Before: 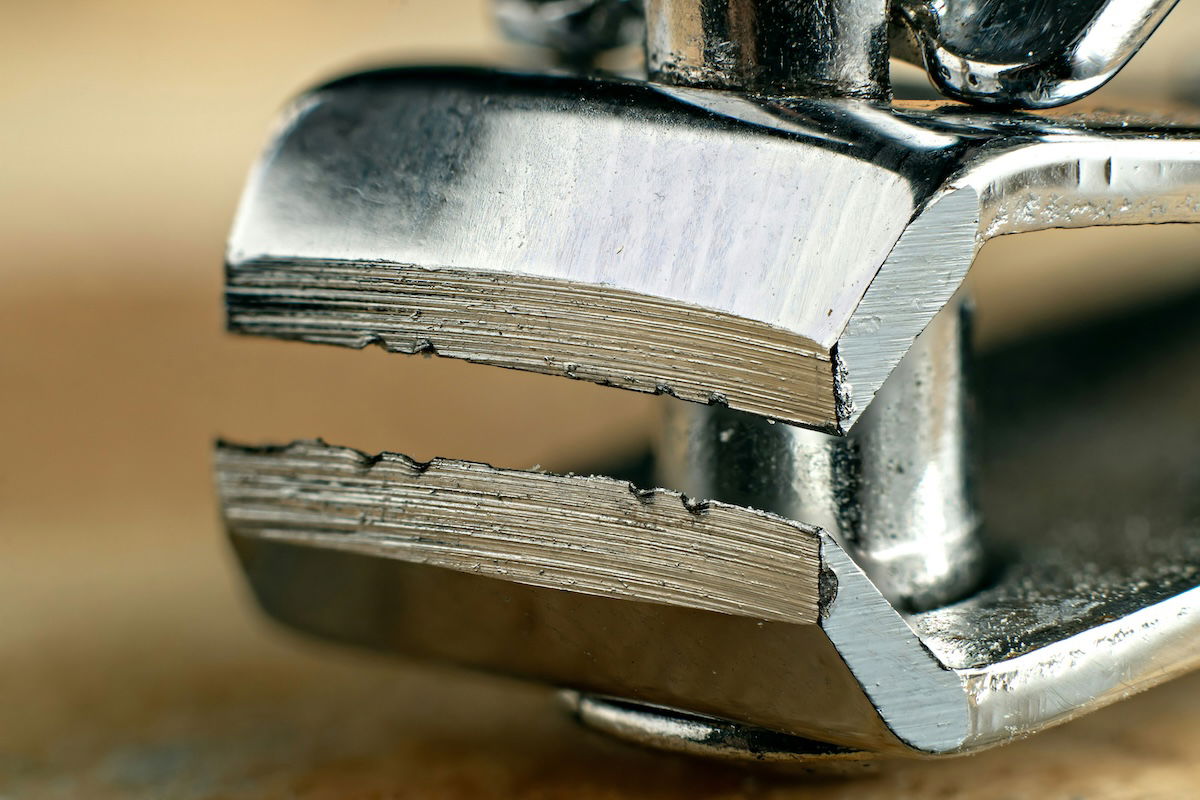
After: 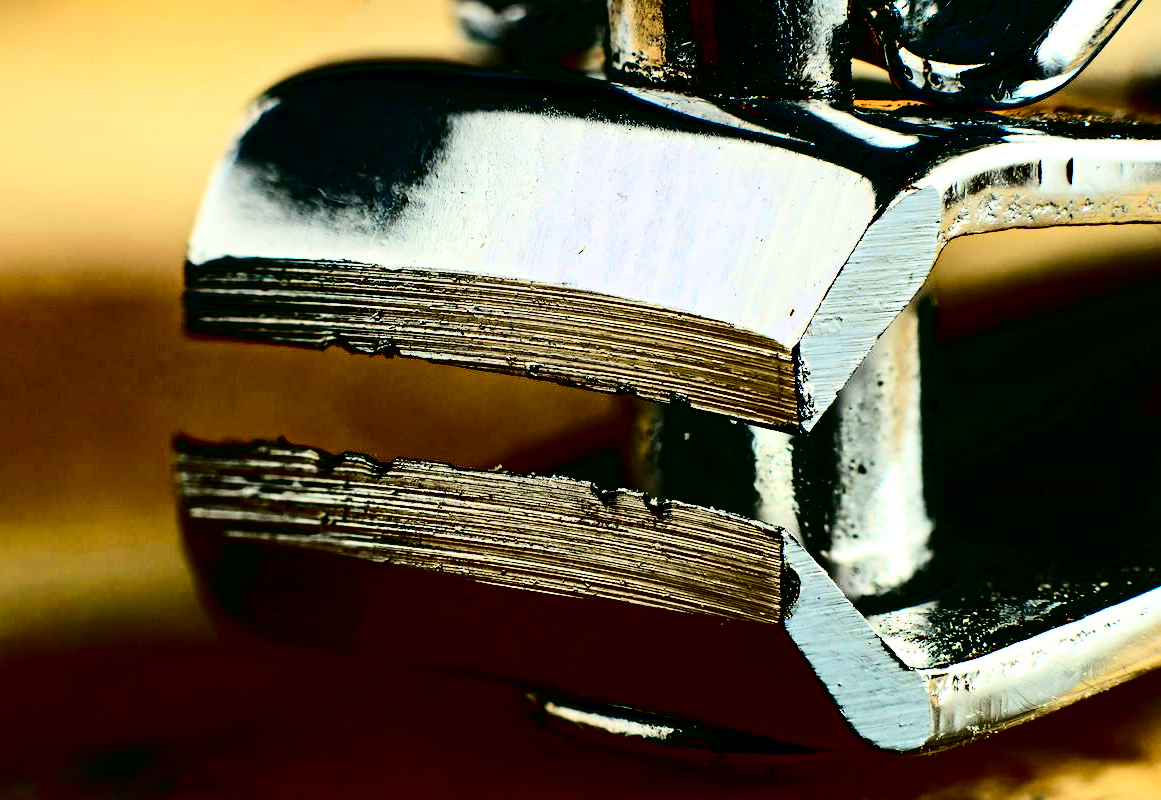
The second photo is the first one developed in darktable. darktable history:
contrast brightness saturation: contrast 0.782, brightness -0.984, saturation 0.987
crop and rotate: left 3.219%
